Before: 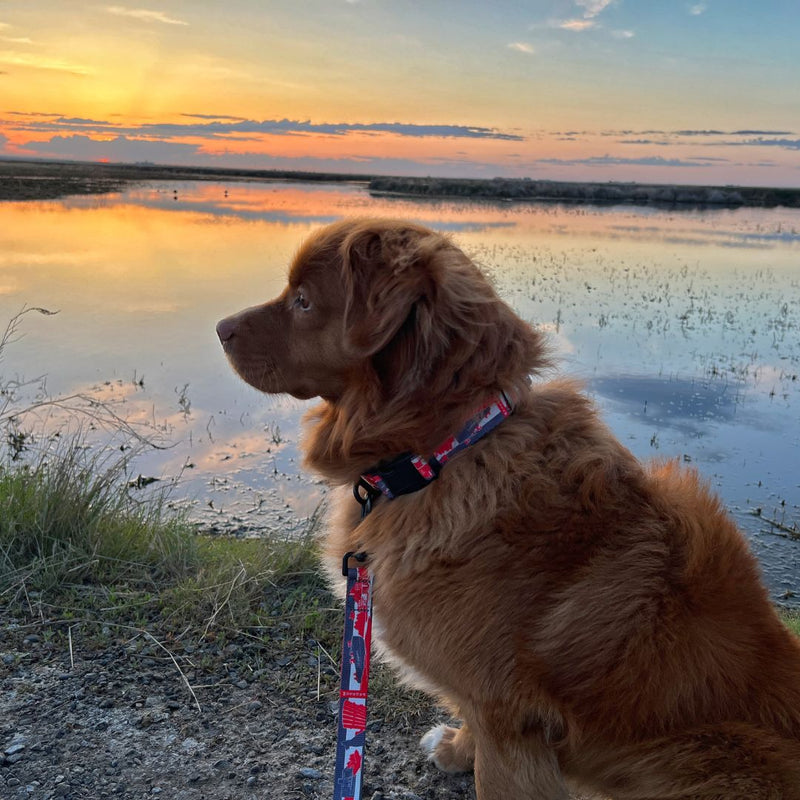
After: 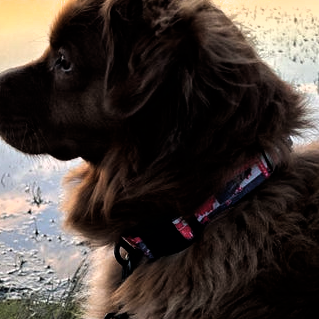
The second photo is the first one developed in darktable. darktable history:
filmic rgb: black relative exposure -8.2 EV, white relative exposure 2.2 EV, threshold 3 EV, hardness 7.11, latitude 85.74%, contrast 1.696, highlights saturation mix -4%, shadows ↔ highlights balance -2.69%, color science v5 (2021), contrast in shadows safe, contrast in highlights safe, enable highlight reconstruction true
crop: left 30%, top 30%, right 30%, bottom 30%
